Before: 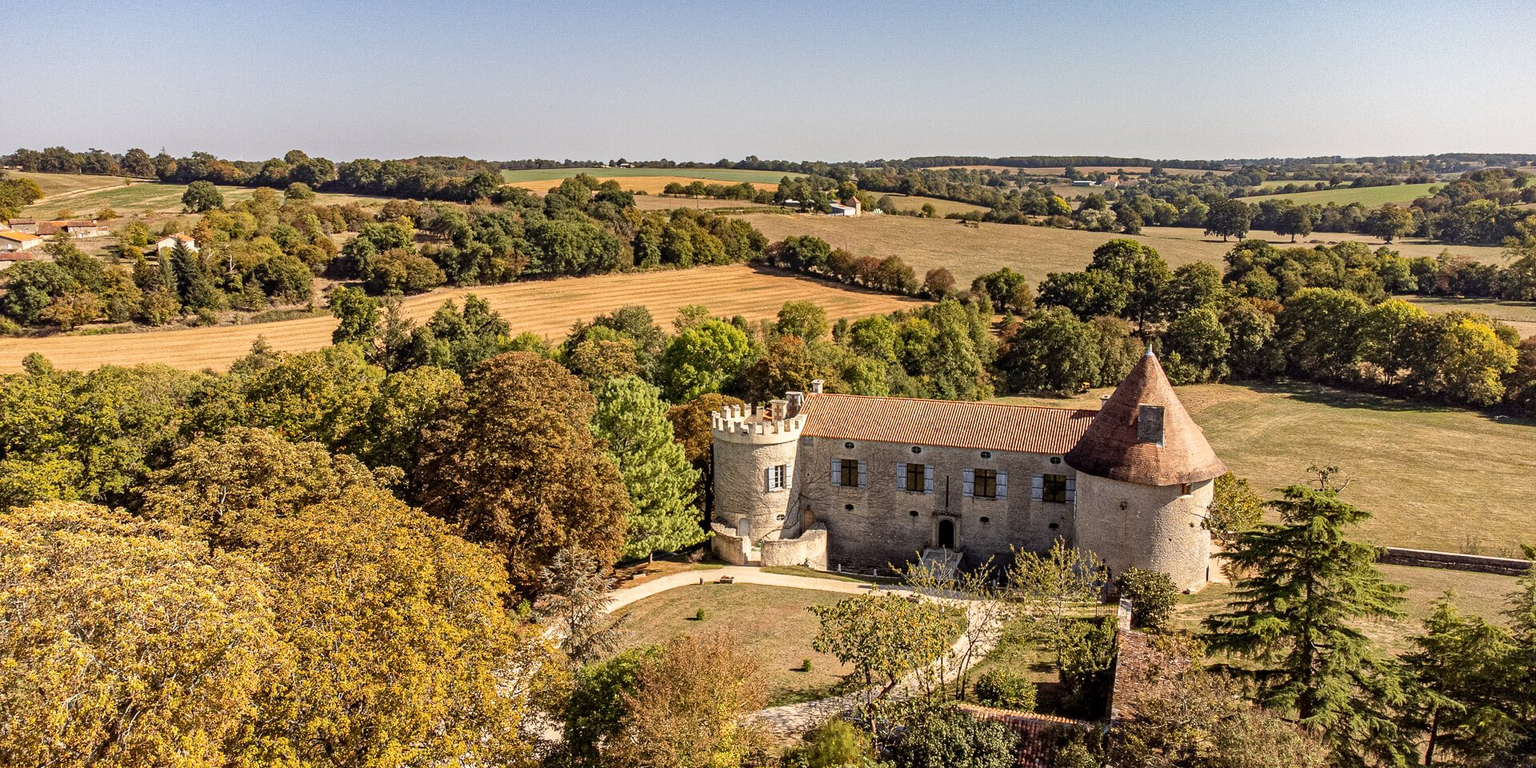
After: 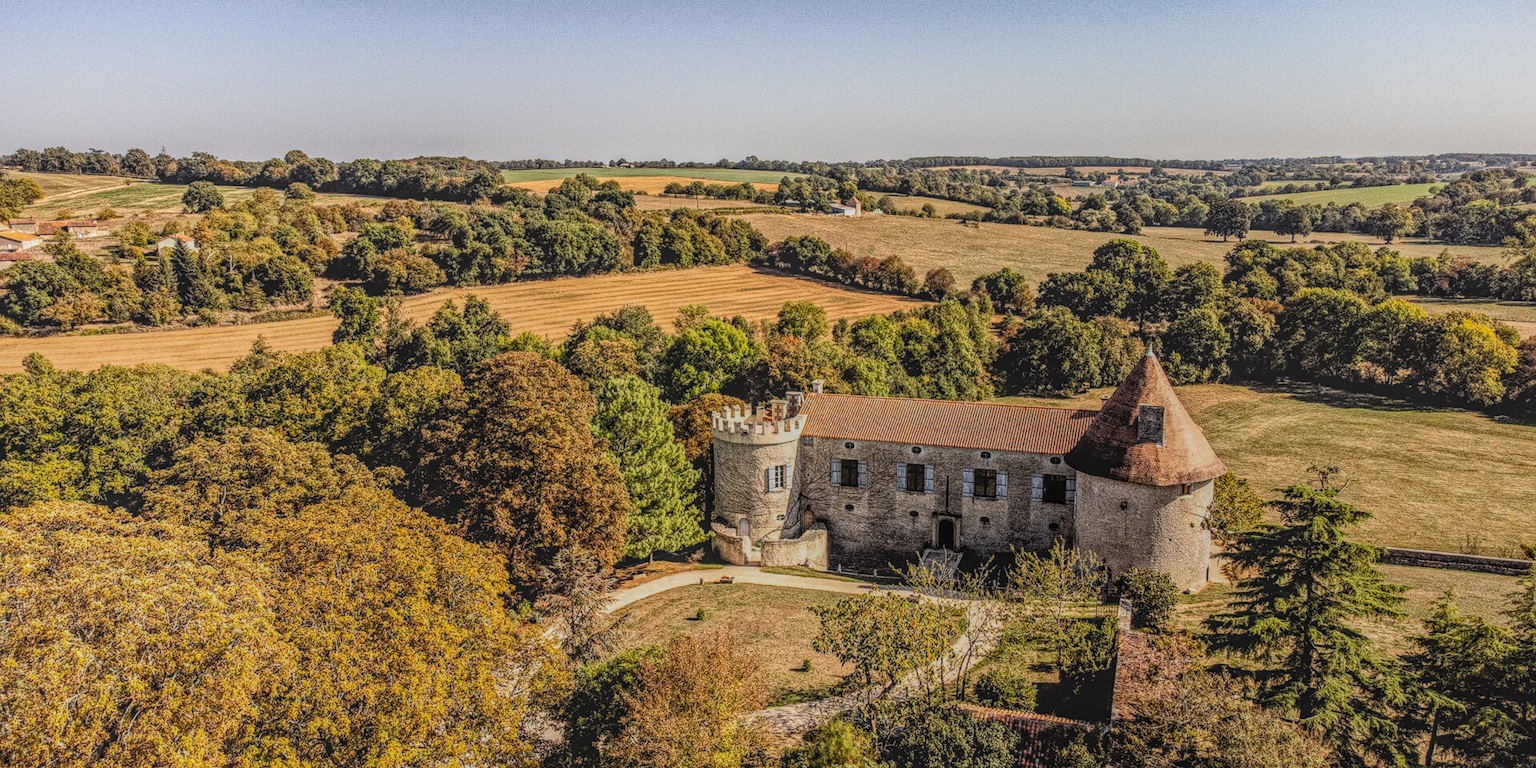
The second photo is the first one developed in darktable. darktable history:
local contrast: highlights 20%, shadows 29%, detail 199%, midtone range 0.2
filmic rgb: black relative exposure -16 EV, white relative exposure 6.25 EV, threshold 2.98 EV, structure ↔ texture 99.14%, hardness 5.03, contrast 1.346, color science v6 (2022), enable highlight reconstruction true
